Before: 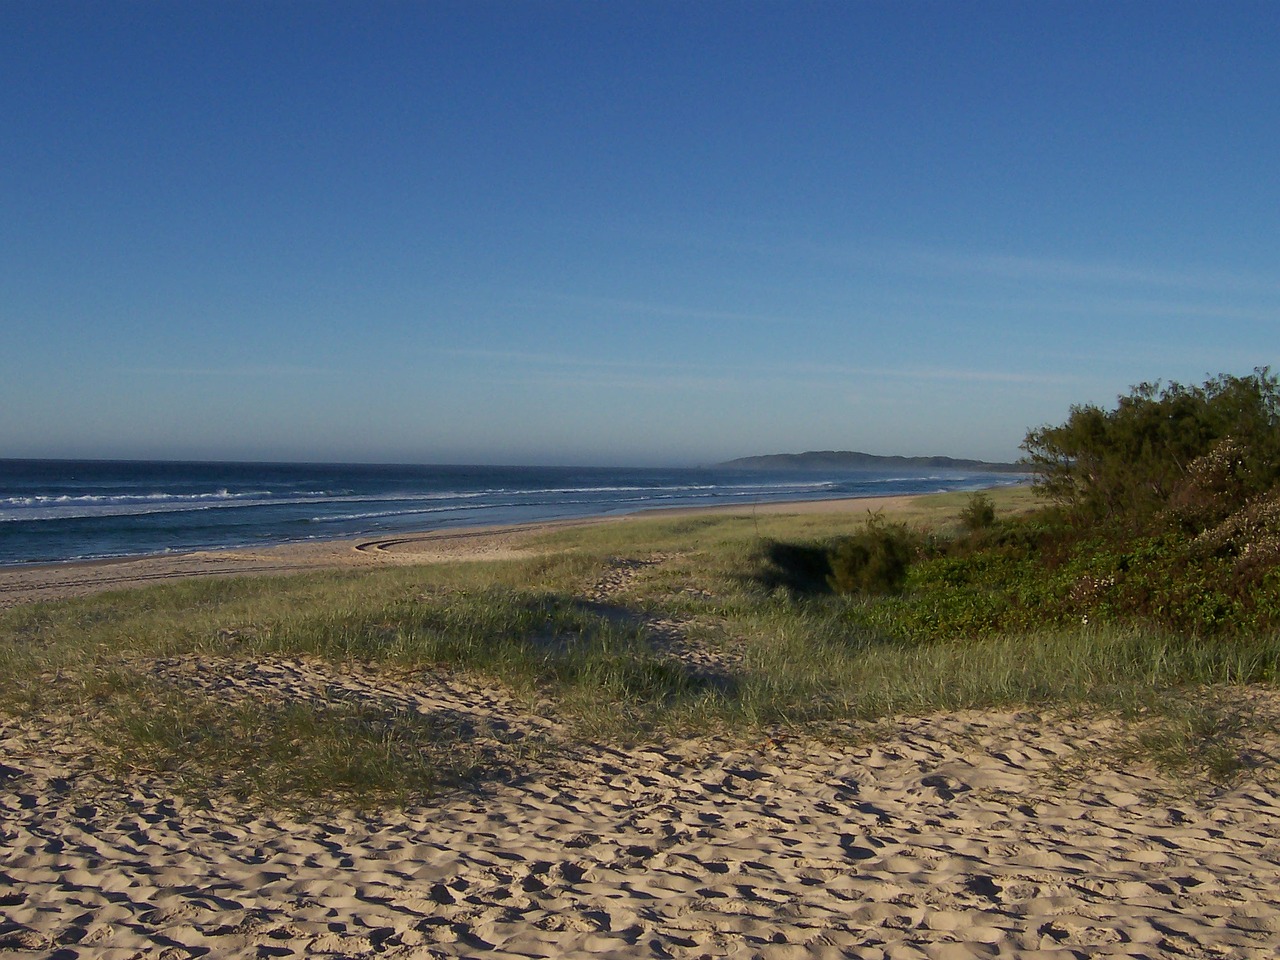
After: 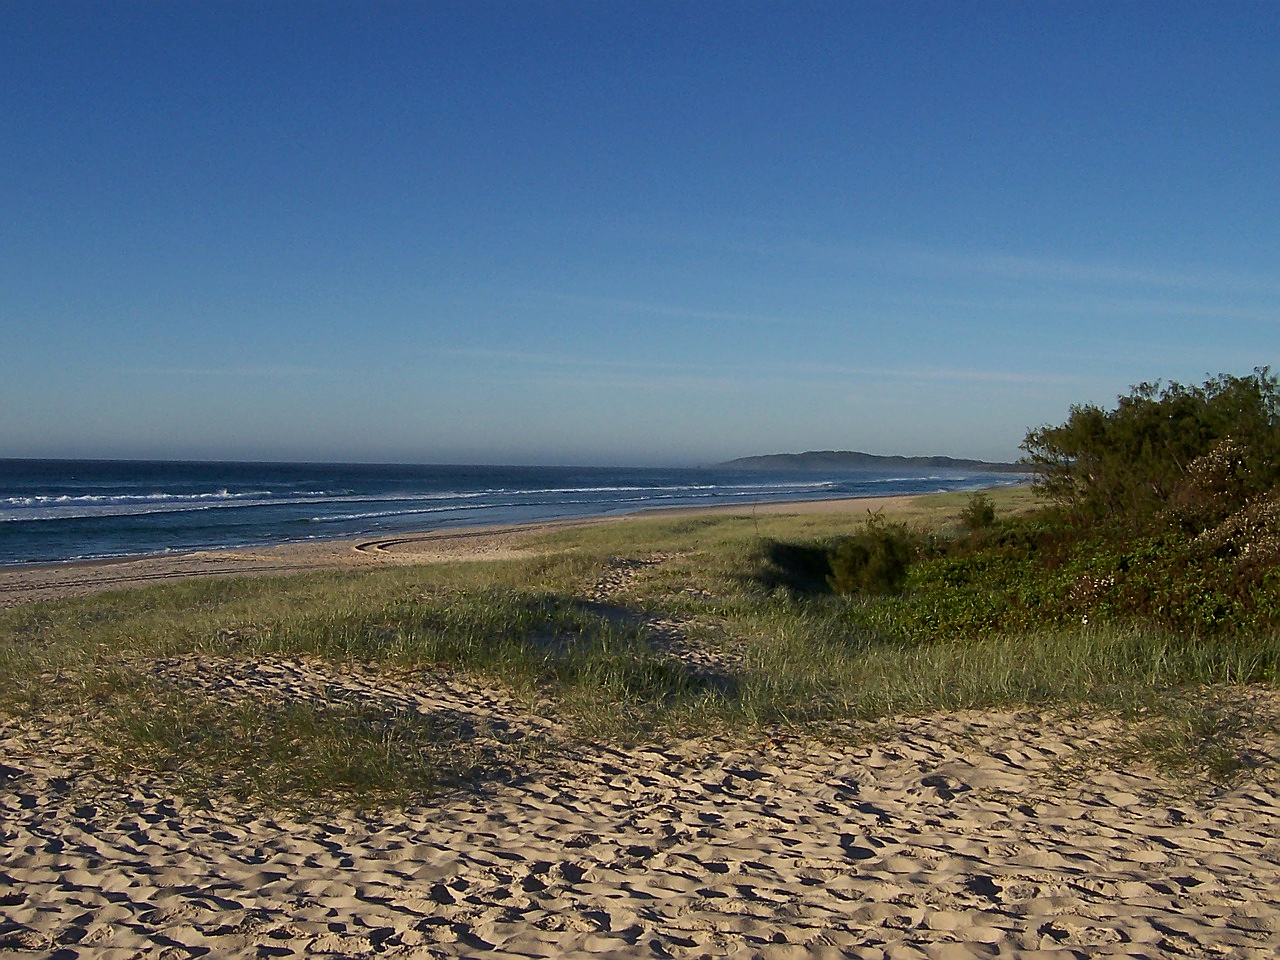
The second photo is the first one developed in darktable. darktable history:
sharpen: on, module defaults
contrast brightness saturation: contrast 0.08, saturation 0.02
